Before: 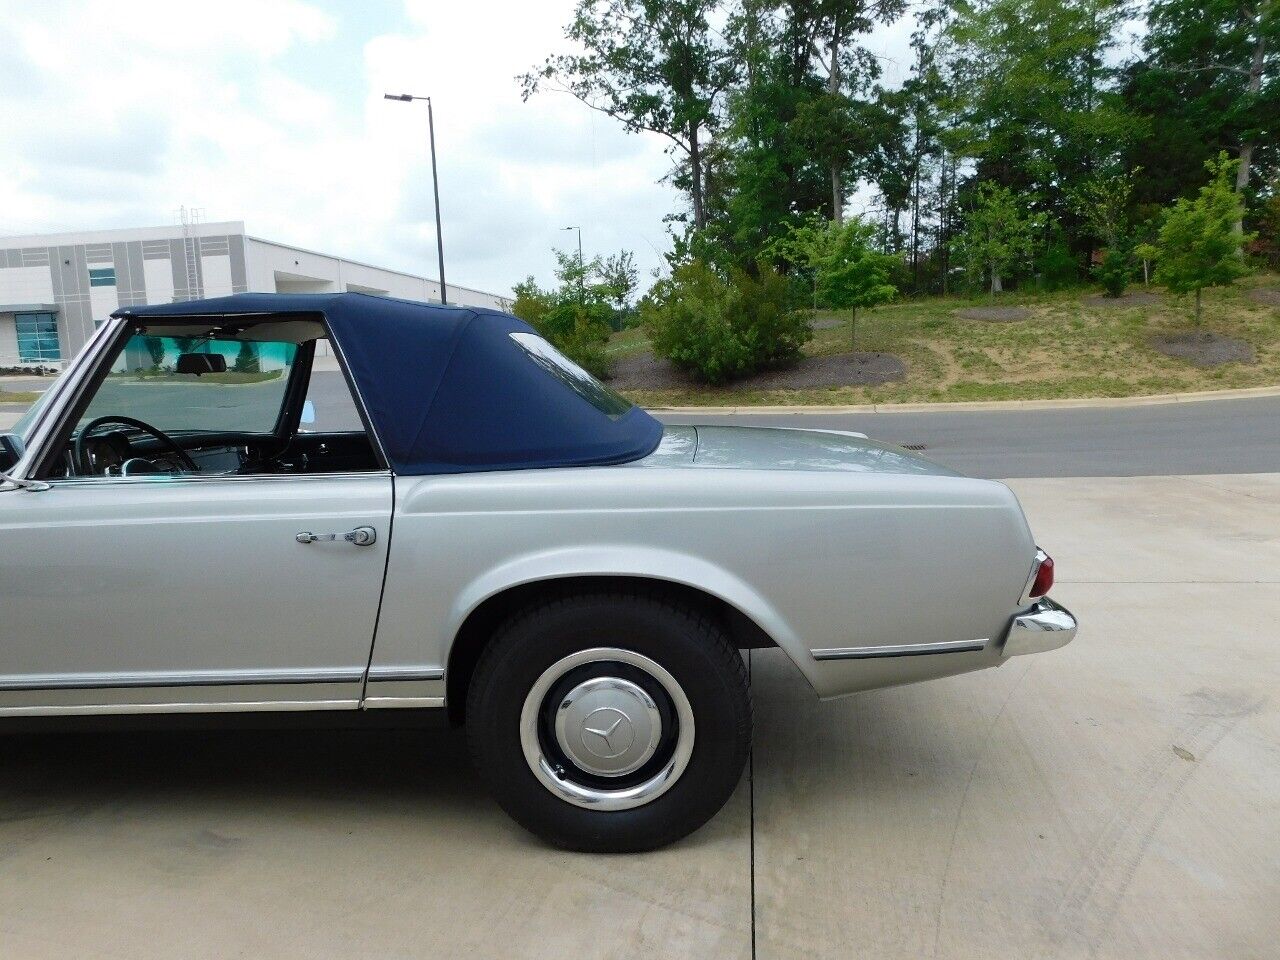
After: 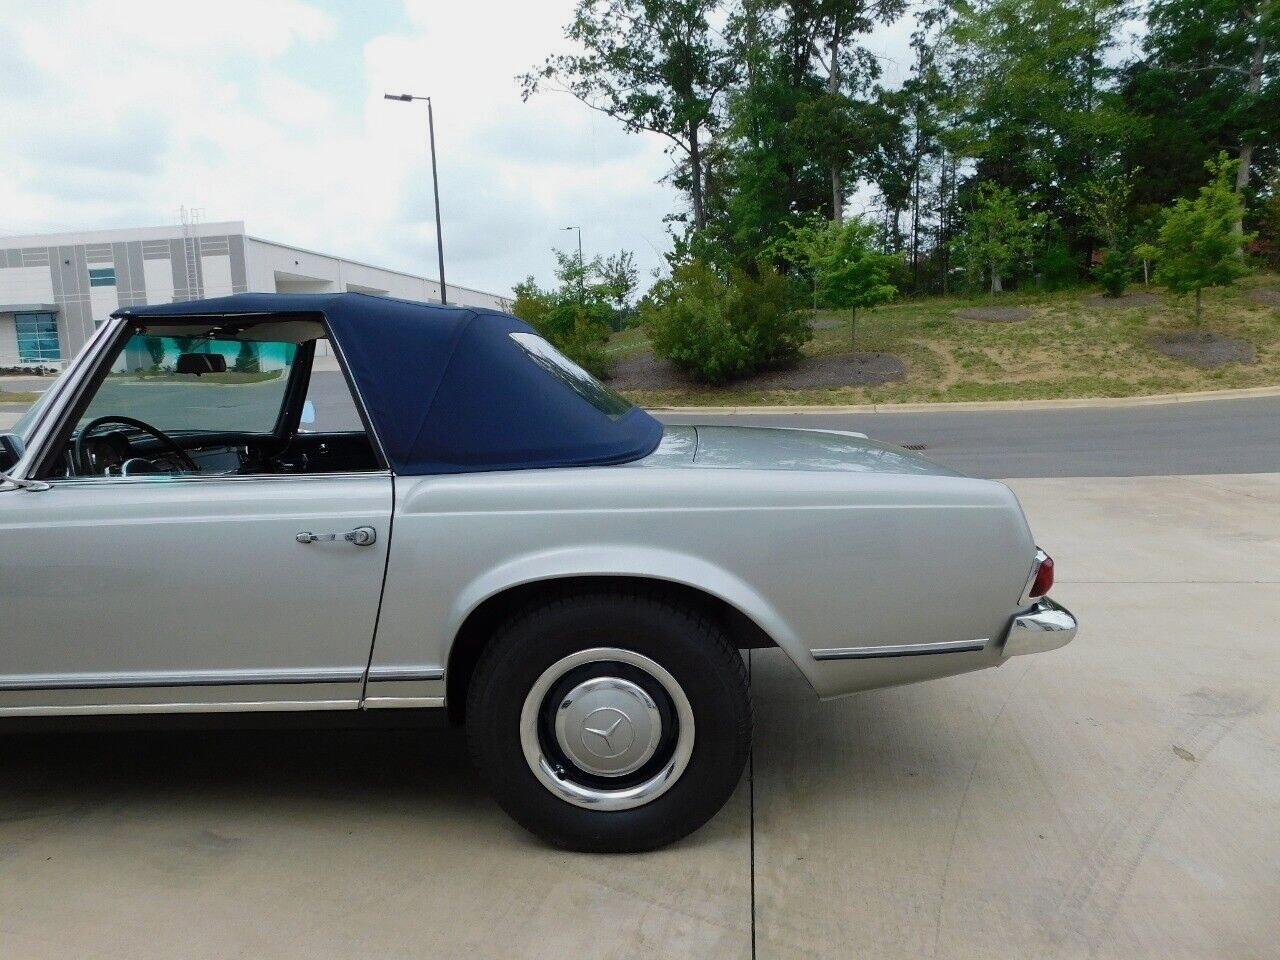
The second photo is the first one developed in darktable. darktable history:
exposure: exposure -0.209 EV, compensate highlight preservation false
